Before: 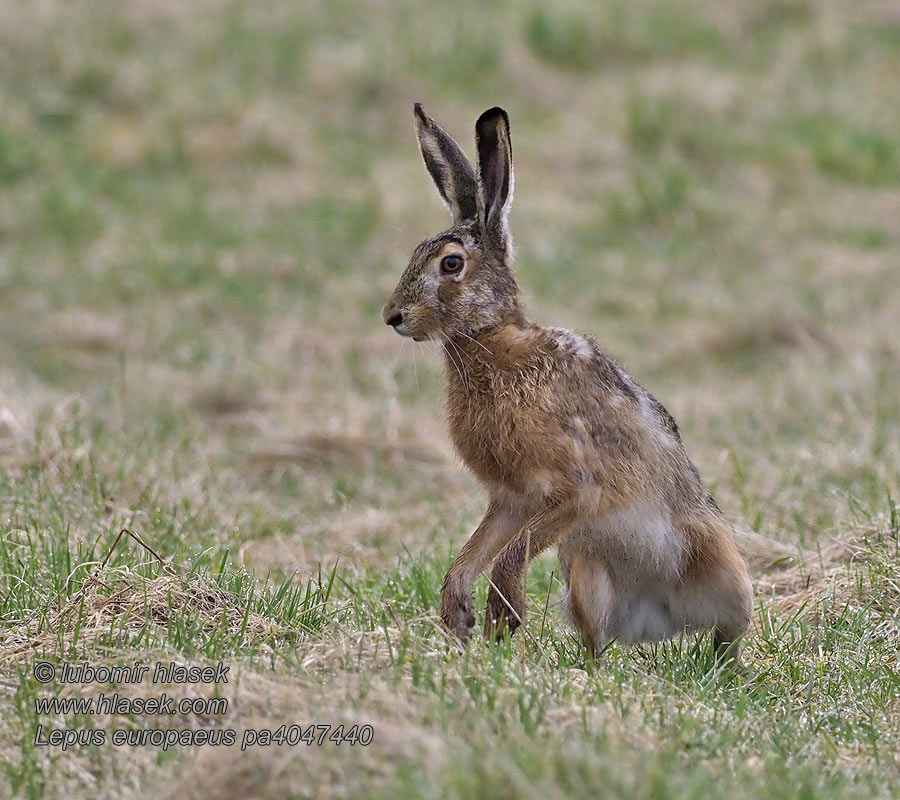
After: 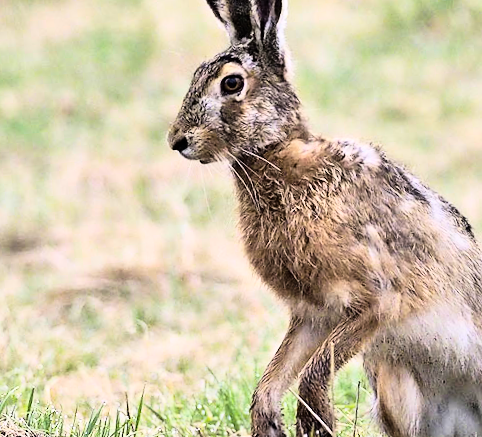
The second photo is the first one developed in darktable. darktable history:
exposure: black level correction 0.002, compensate highlight preservation false
rotate and perspective: rotation -4.98°, automatic cropping off
crop: left 25%, top 25%, right 25%, bottom 25%
rgb curve: curves: ch0 [(0, 0) (0.21, 0.15) (0.24, 0.21) (0.5, 0.75) (0.75, 0.96) (0.89, 0.99) (1, 1)]; ch1 [(0, 0.02) (0.21, 0.13) (0.25, 0.2) (0.5, 0.67) (0.75, 0.9) (0.89, 0.97) (1, 1)]; ch2 [(0, 0.02) (0.21, 0.13) (0.25, 0.2) (0.5, 0.67) (0.75, 0.9) (0.89, 0.97) (1, 1)], compensate middle gray true
